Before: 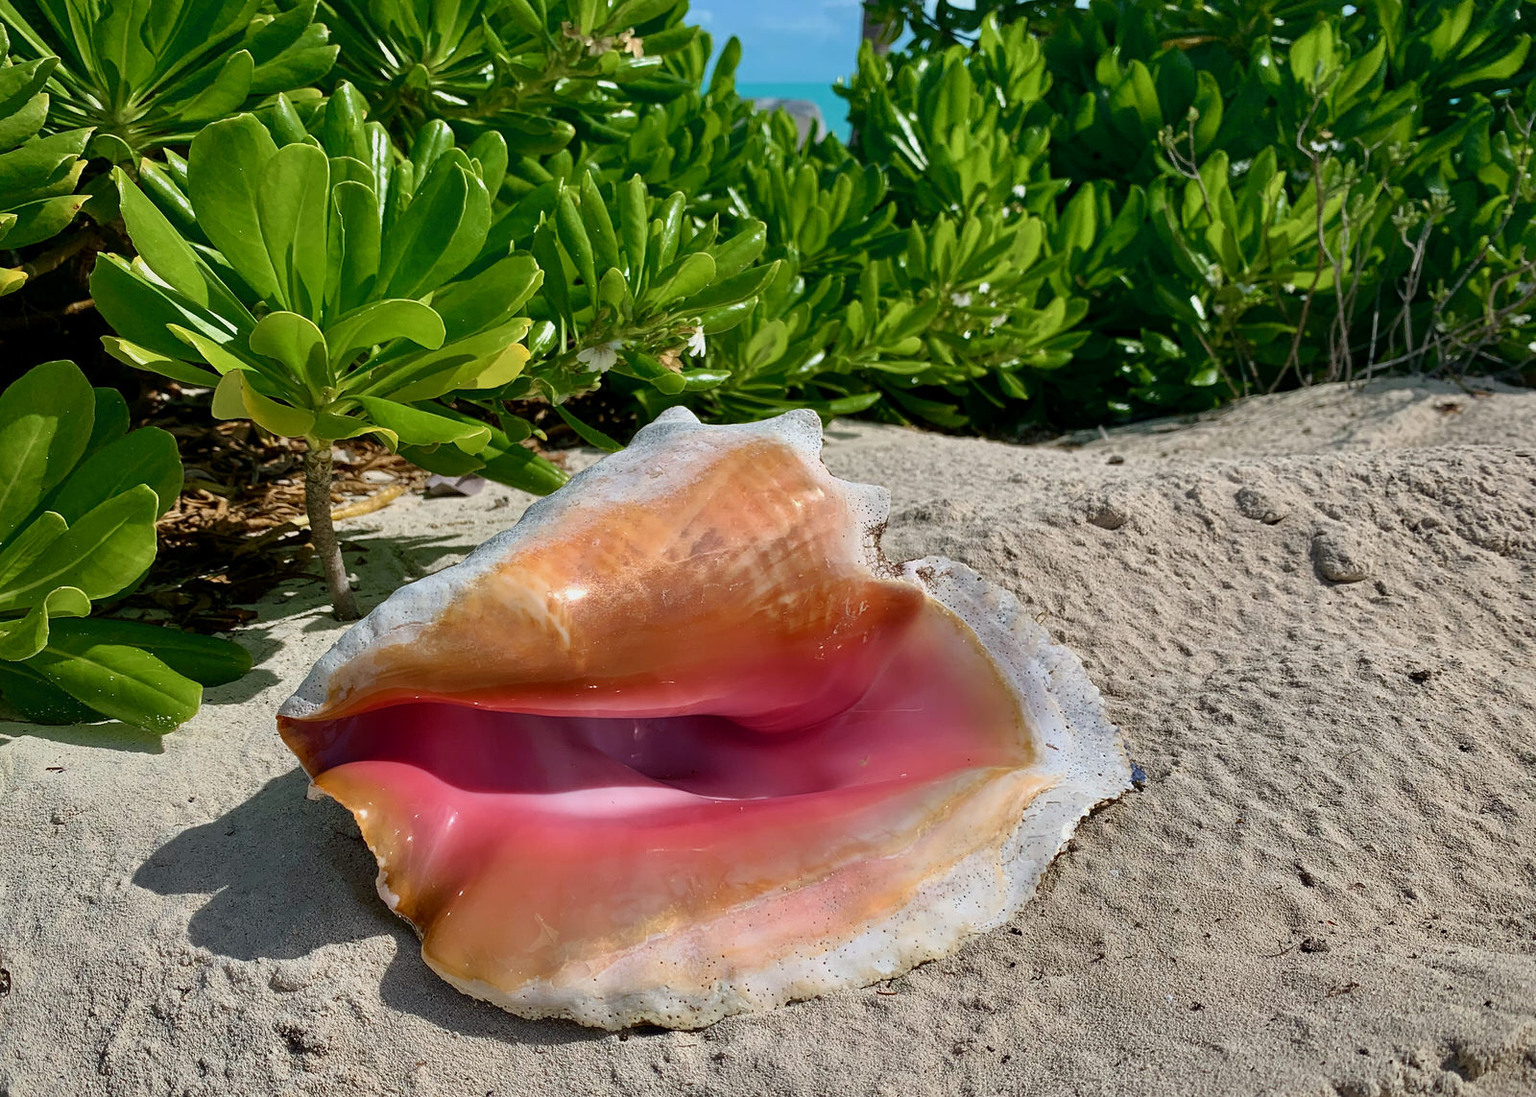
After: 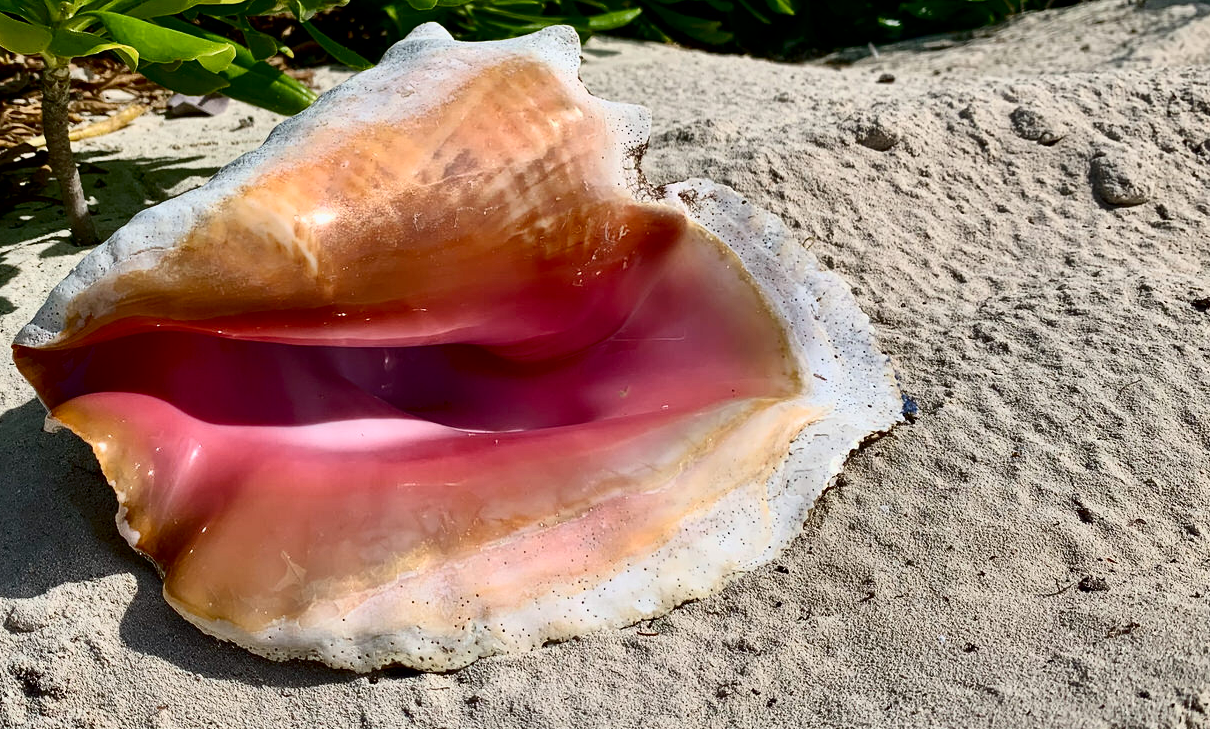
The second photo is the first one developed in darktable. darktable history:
contrast brightness saturation: contrast 0.28
crop and rotate: left 17.299%, top 35.115%, right 7.015%, bottom 1.024%
sharpen: radius 2.883, amount 0.868, threshold 47.523
